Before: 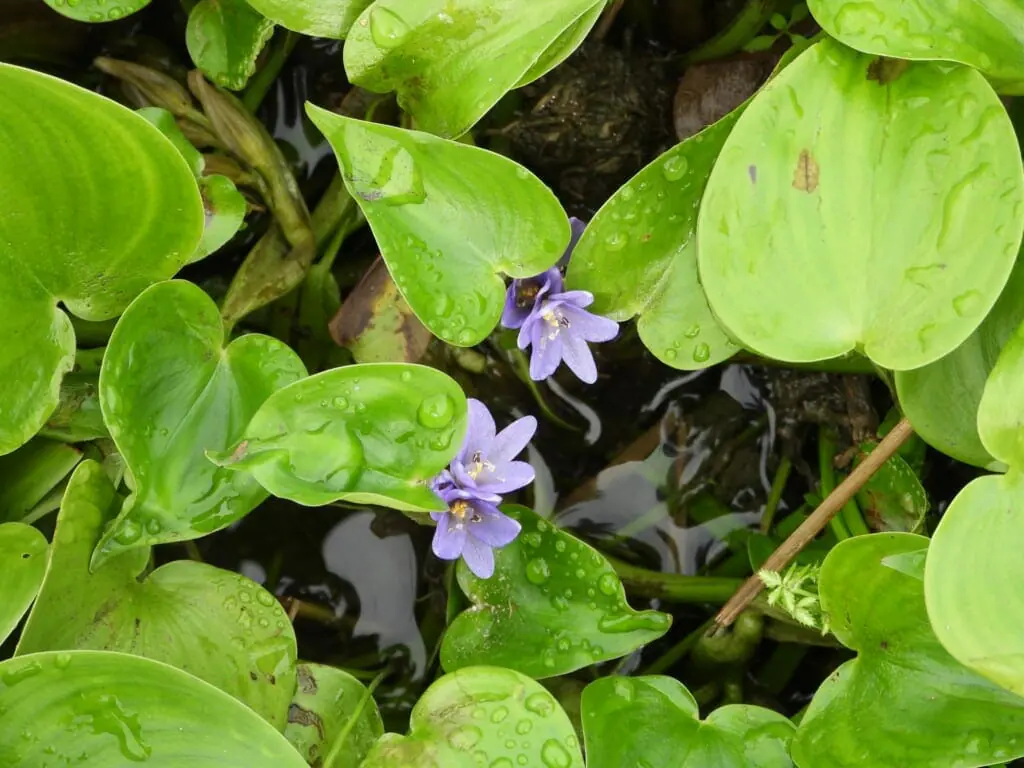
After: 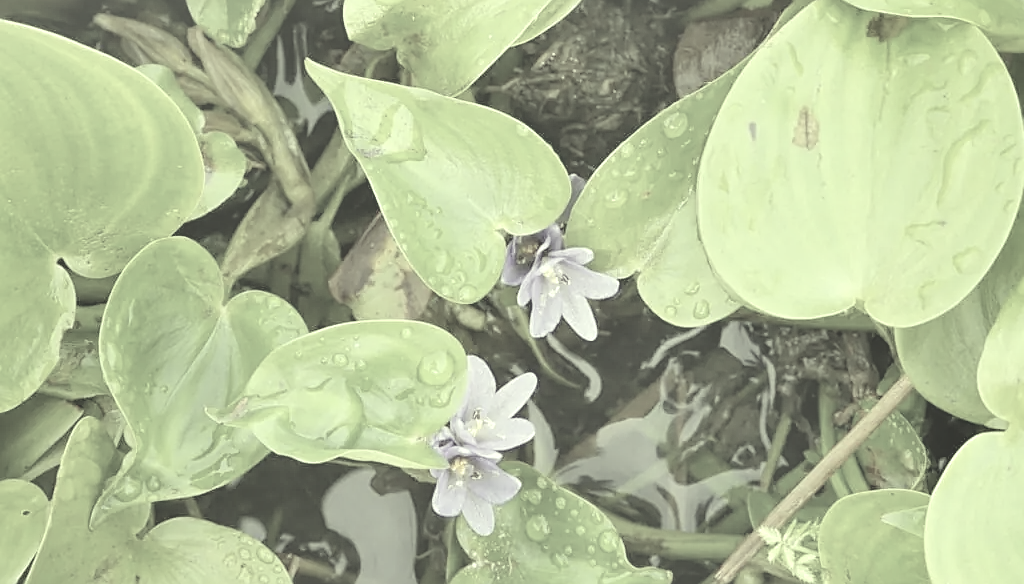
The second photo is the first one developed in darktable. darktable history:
contrast brightness saturation: contrast -0.315, brightness 0.746, saturation -0.796
exposure: exposure 0.495 EV, compensate highlight preservation false
local contrast: highlights 171%, shadows 117%, detail 140%, midtone range 0.257
shadows and highlights: soften with gaussian
crop: top 5.629%, bottom 18.21%
color correction: highlights a* -5.79, highlights b* 10.72
sharpen: on, module defaults
